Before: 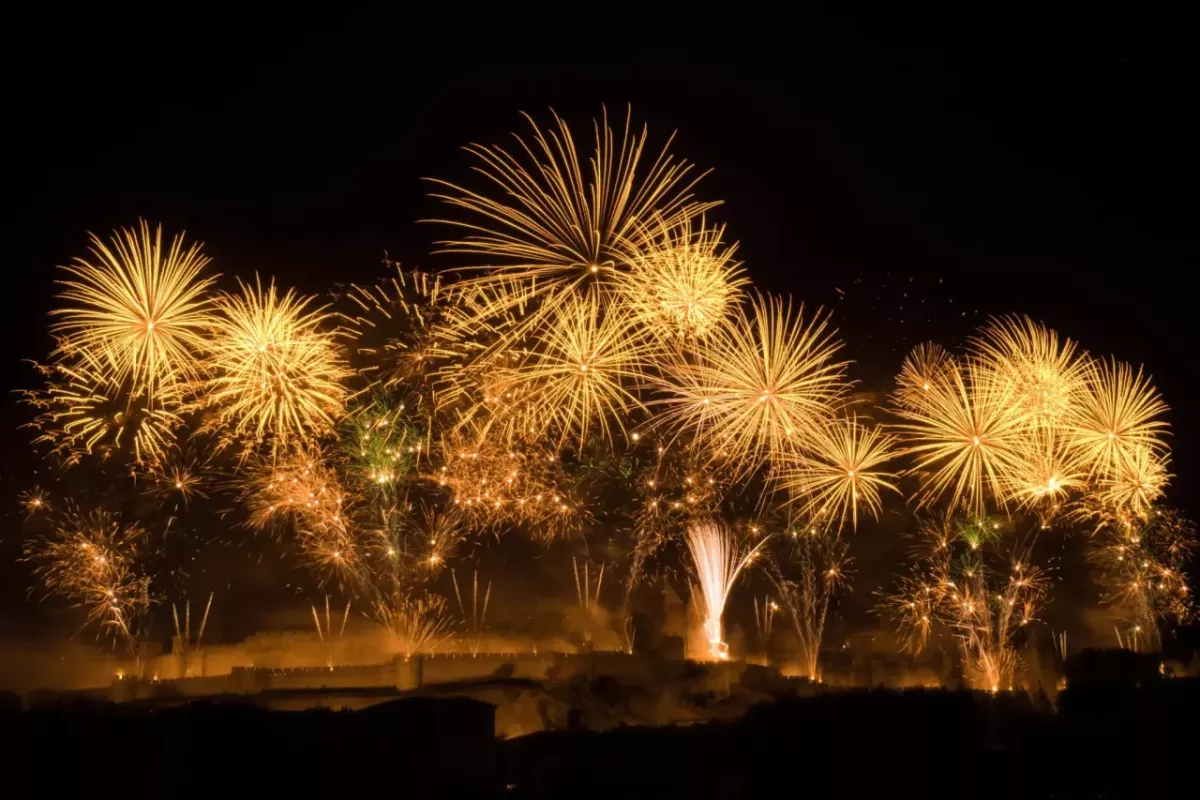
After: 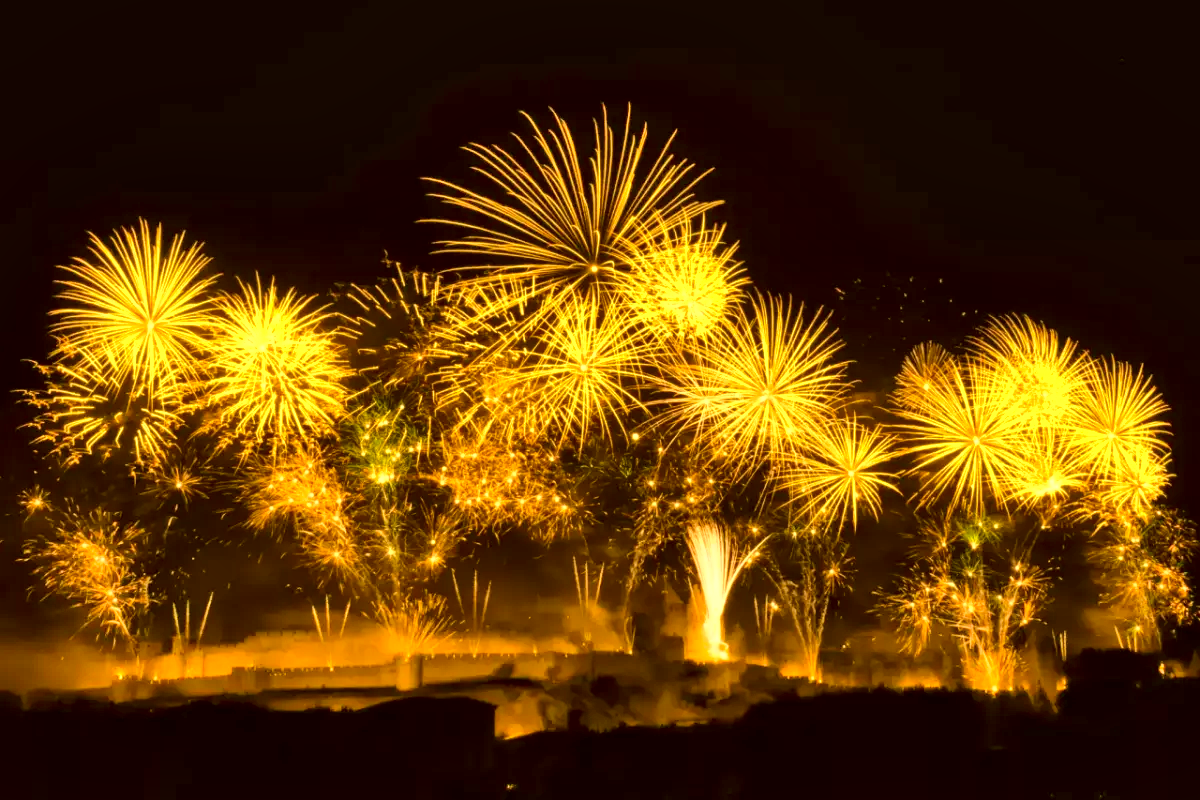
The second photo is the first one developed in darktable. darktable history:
exposure: black level correction 0, exposure 0.7 EV, compensate exposure bias true, compensate highlight preservation false
shadows and highlights: low approximation 0.01, soften with gaussian
color correction: highlights a* 0.162, highlights b* 29.53, shadows a* -0.162, shadows b* 21.09
local contrast: mode bilateral grid, contrast 25, coarseness 60, detail 151%, midtone range 0.2
